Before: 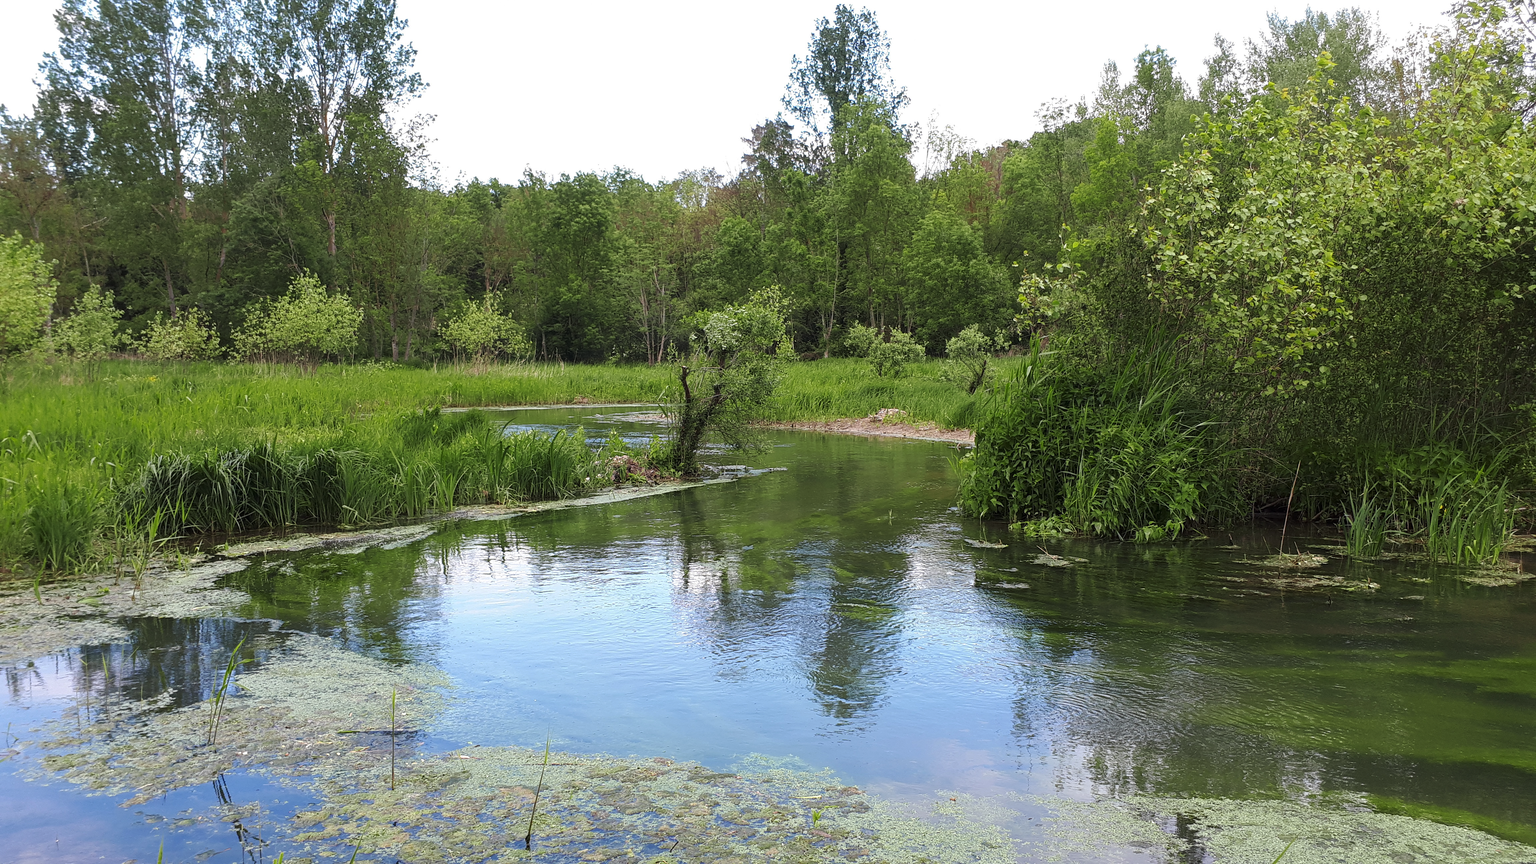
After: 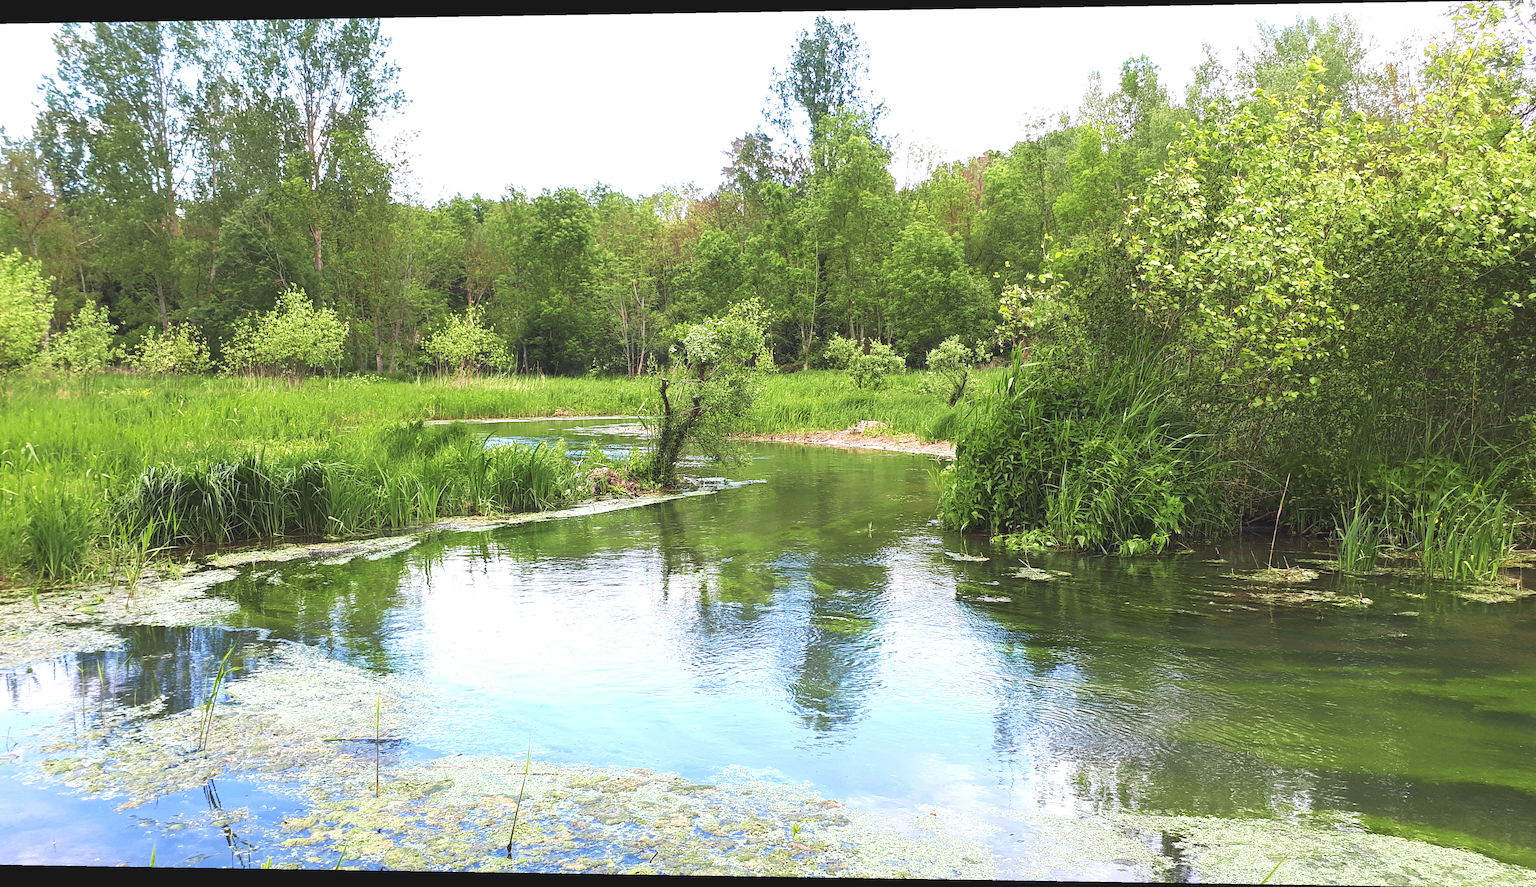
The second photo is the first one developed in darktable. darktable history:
velvia: strength 29%
exposure: black level correction -0.005, exposure 1.002 EV, compensate highlight preservation false
rotate and perspective: lens shift (horizontal) -0.055, automatic cropping off
